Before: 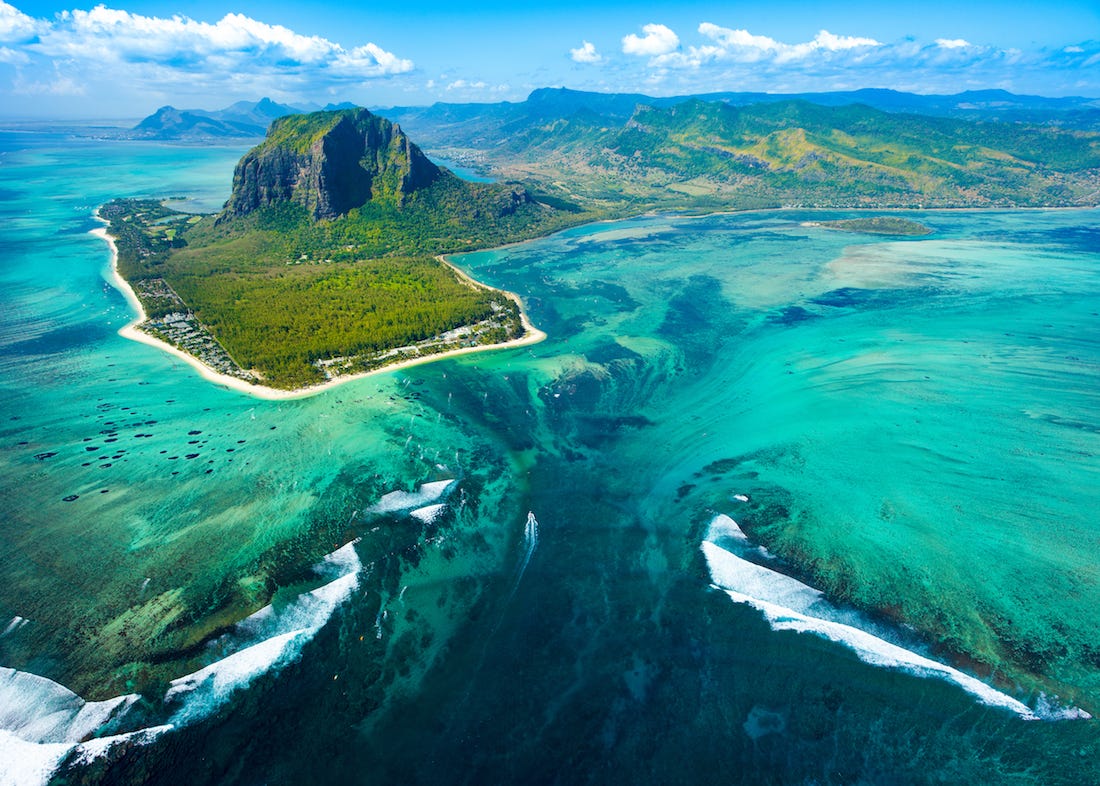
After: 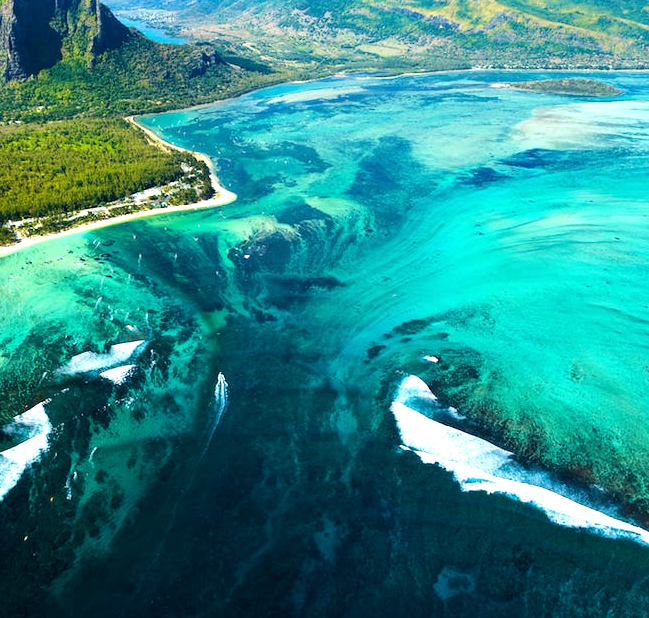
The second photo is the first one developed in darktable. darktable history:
crop and rotate: left 28.256%, top 17.734%, right 12.656%, bottom 3.573%
tone equalizer: -8 EV -0.75 EV, -7 EV -0.7 EV, -6 EV -0.6 EV, -5 EV -0.4 EV, -3 EV 0.4 EV, -2 EV 0.6 EV, -1 EV 0.7 EV, +0 EV 0.75 EV, edges refinement/feathering 500, mask exposure compensation -1.57 EV, preserve details no
